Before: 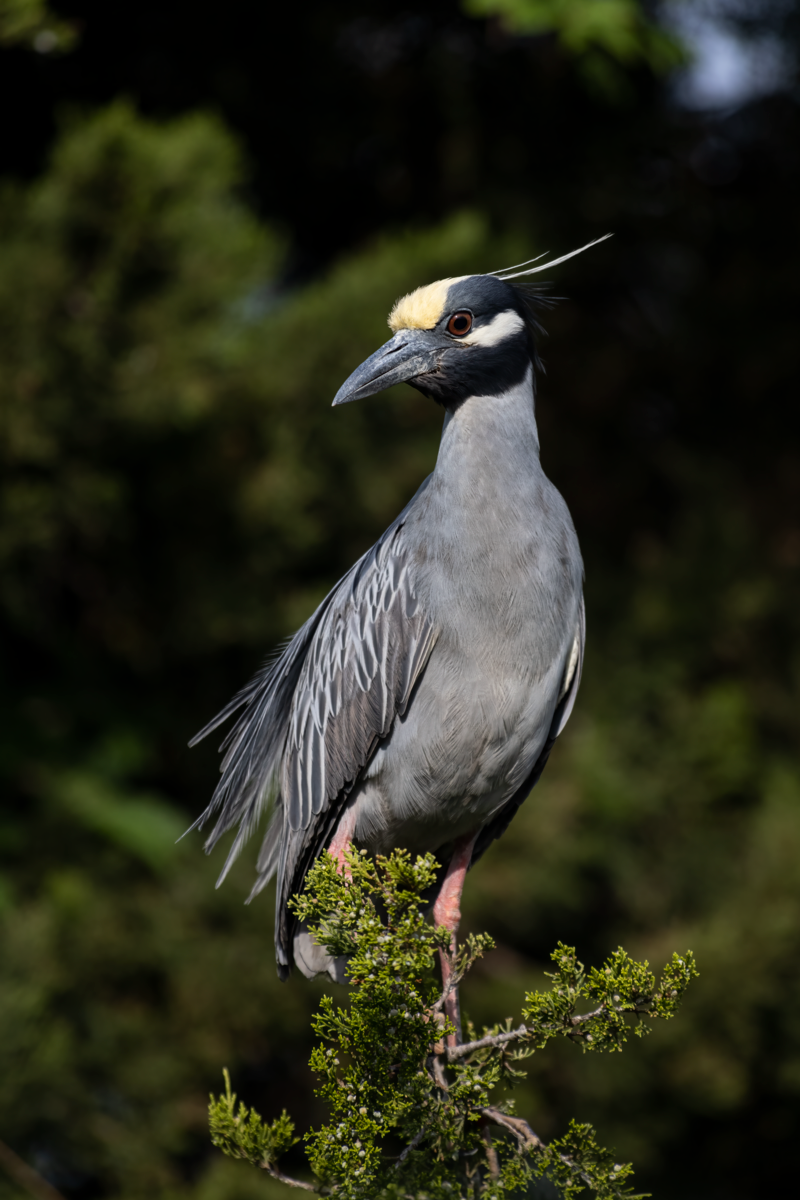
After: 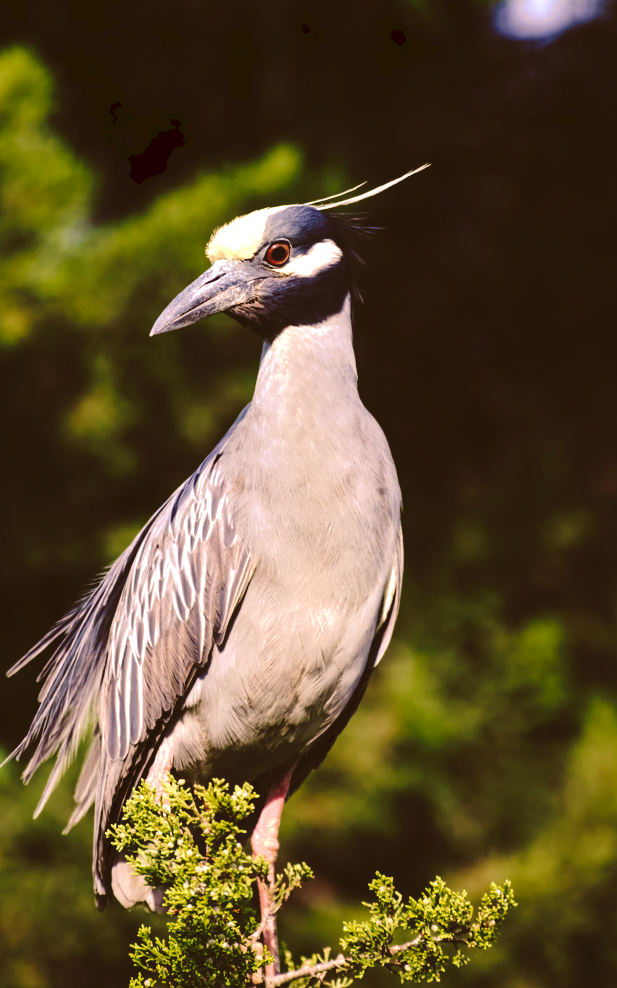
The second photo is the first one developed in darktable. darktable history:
velvia: strength 74.52%
crop: left 22.861%, top 5.842%, bottom 11.781%
color correction: highlights a* 6.67, highlights b* 8.25, shadows a* 6.14, shadows b* 7.29, saturation 0.916
exposure: exposure 1.089 EV, compensate highlight preservation false
tone curve: curves: ch0 [(0, 0) (0.003, 0.079) (0.011, 0.083) (0.025, 0.088) (0.044, 0.095) (0.069, 0.106) (0.1, 0.115) (0.136, 0.127) (0.177, 0.152) (0.224, 0.198) (0.277, 0.263) (0.335, 0.371) (0.399, 0.483) (0.468, 0.582) (0.543, 0.664) (0.623, 0.726) (0.709, 0.793) (0.801, 0.842) (0.898, 0.896) (1, 1)], preserve colors none
